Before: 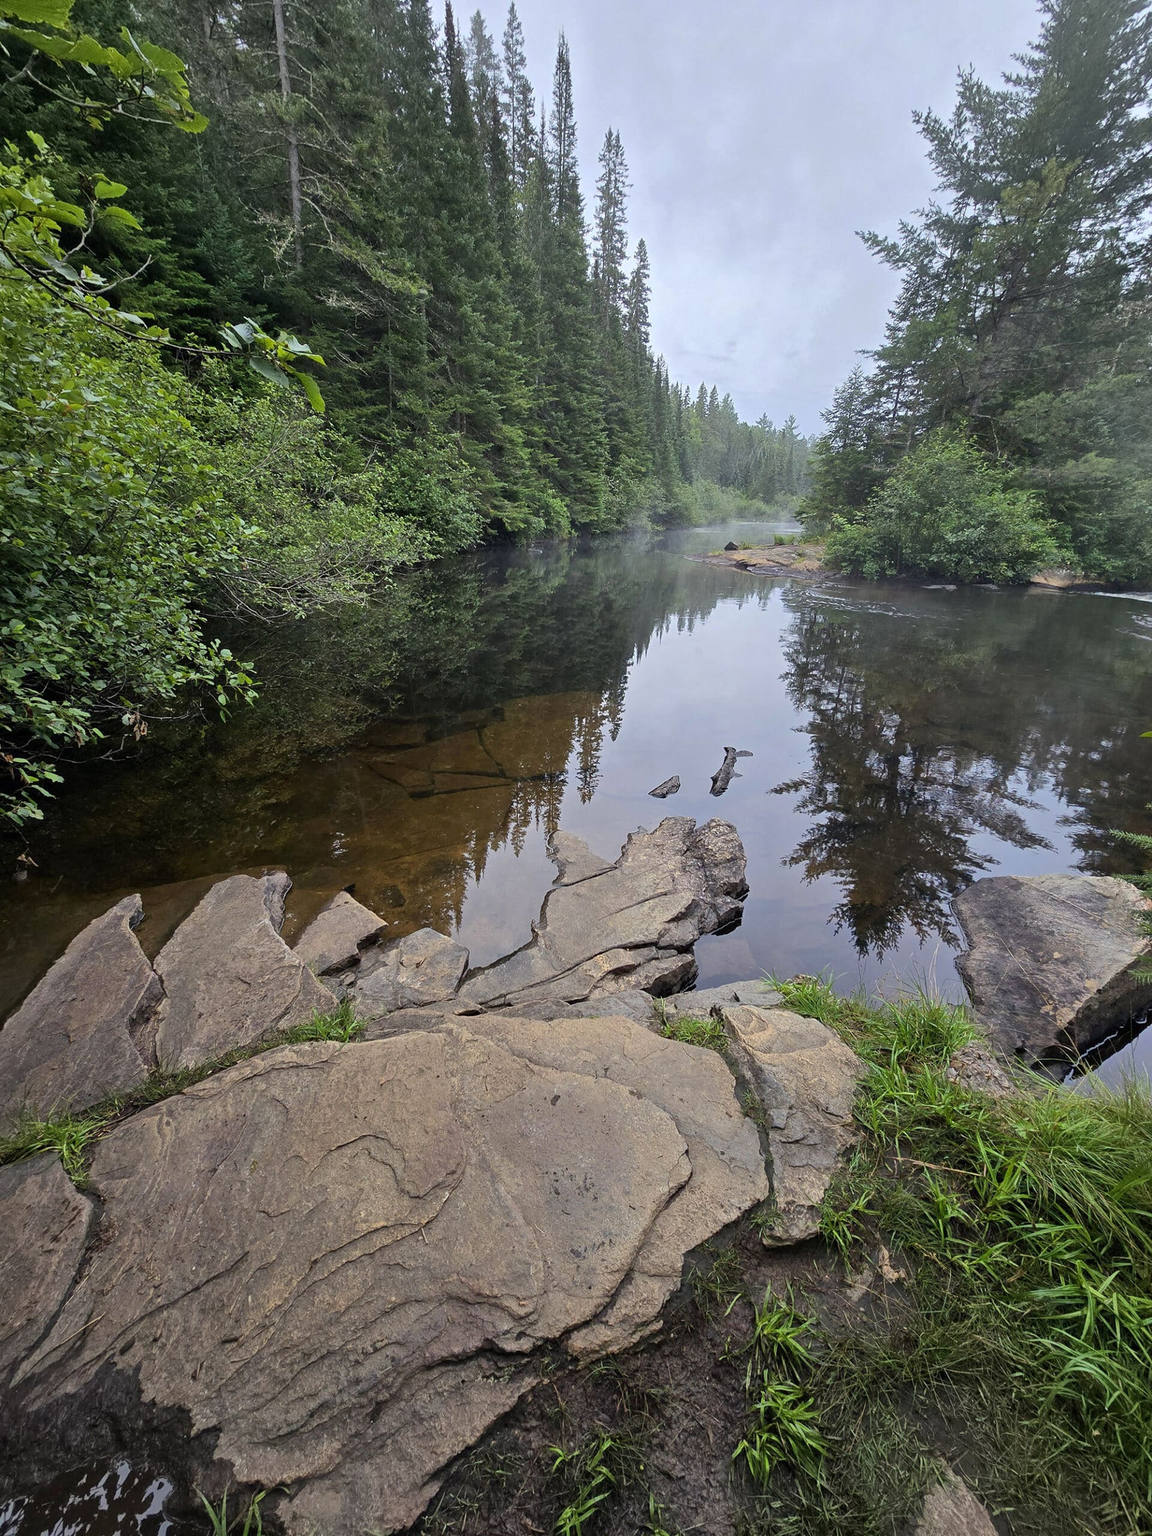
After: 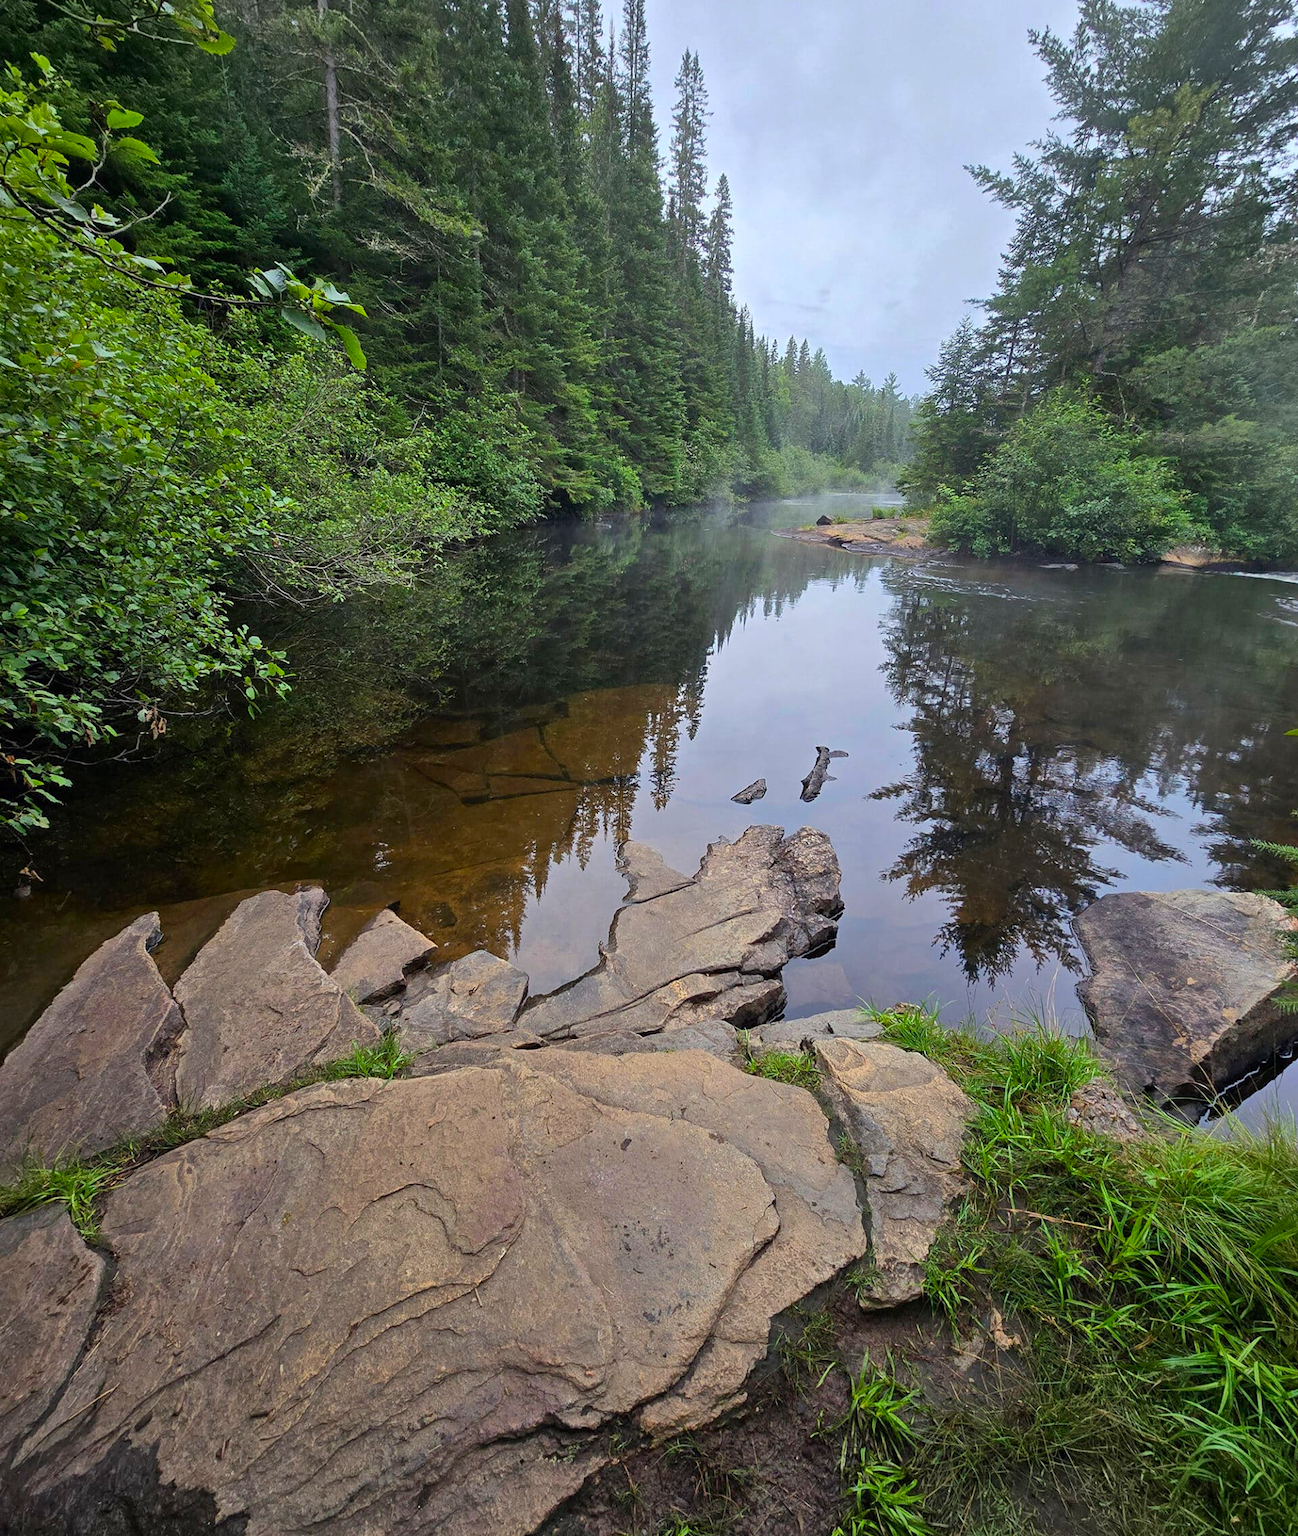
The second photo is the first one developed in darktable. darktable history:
crop and rotate: top 5.51%, bottom 5.725%
contrast brightness saturation: saturation 0.179
